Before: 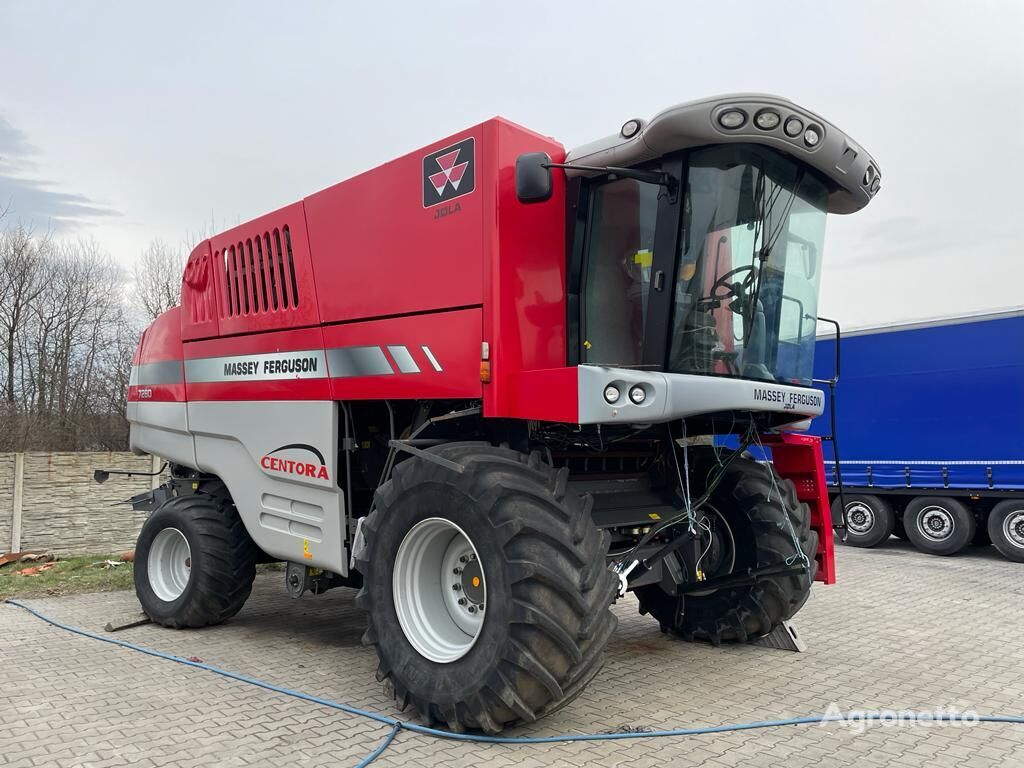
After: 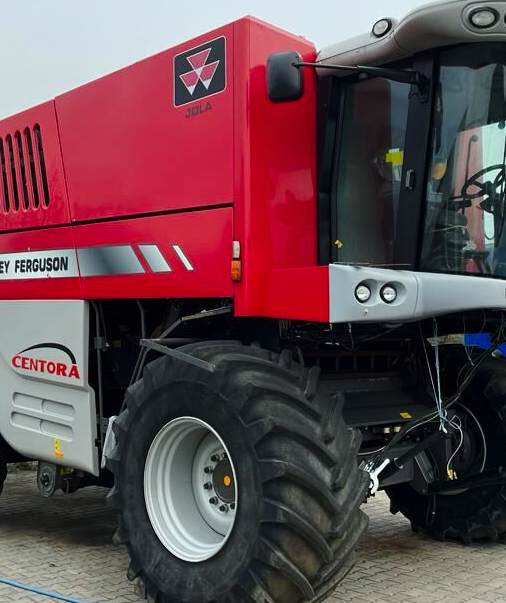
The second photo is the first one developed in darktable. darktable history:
crop and rotate: angle 0.02°, left 24.353%, top 13.219%, right 26.156%, bottom 8.224%
tone curve: curves: ch0 [(0, 0) (0.003, 0.002) (0.011, 0.009) (0.025, 0.02) (0.044, 0.034) (0.069, 0.046) (0.1, 0.062) (0.136, 0.083) (0.177, 0.119) (0.224, 0.162) (0.277, 0.216) (0.335, 0.282) (0.399, 0.365) (0.468, 0.457) (0.543, 0.541) (0.623, 0.624) (0.709, 0.713) (0.801, 0.797) (0.898, 0.889) (1, 1)], preserve colors none
color calibration: illuminant Planckian (black body), x 0.351, y 0.352, temperature 4794.27 K
